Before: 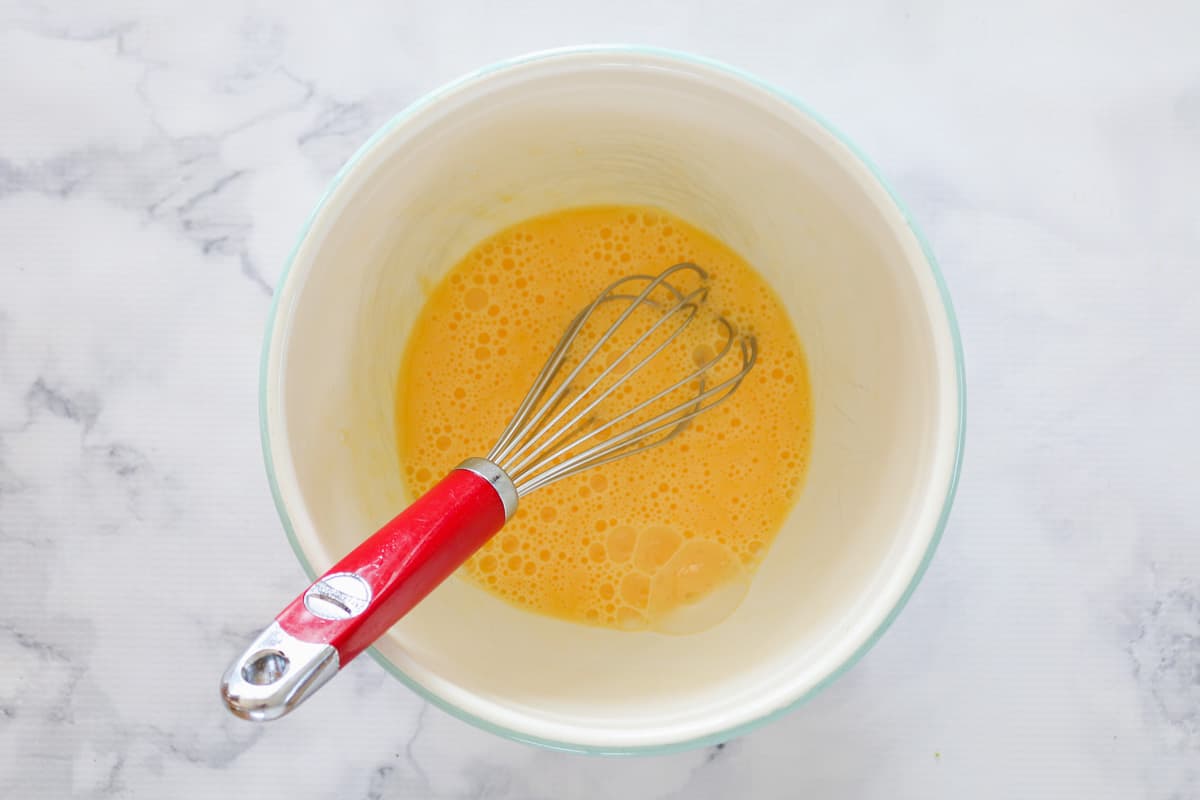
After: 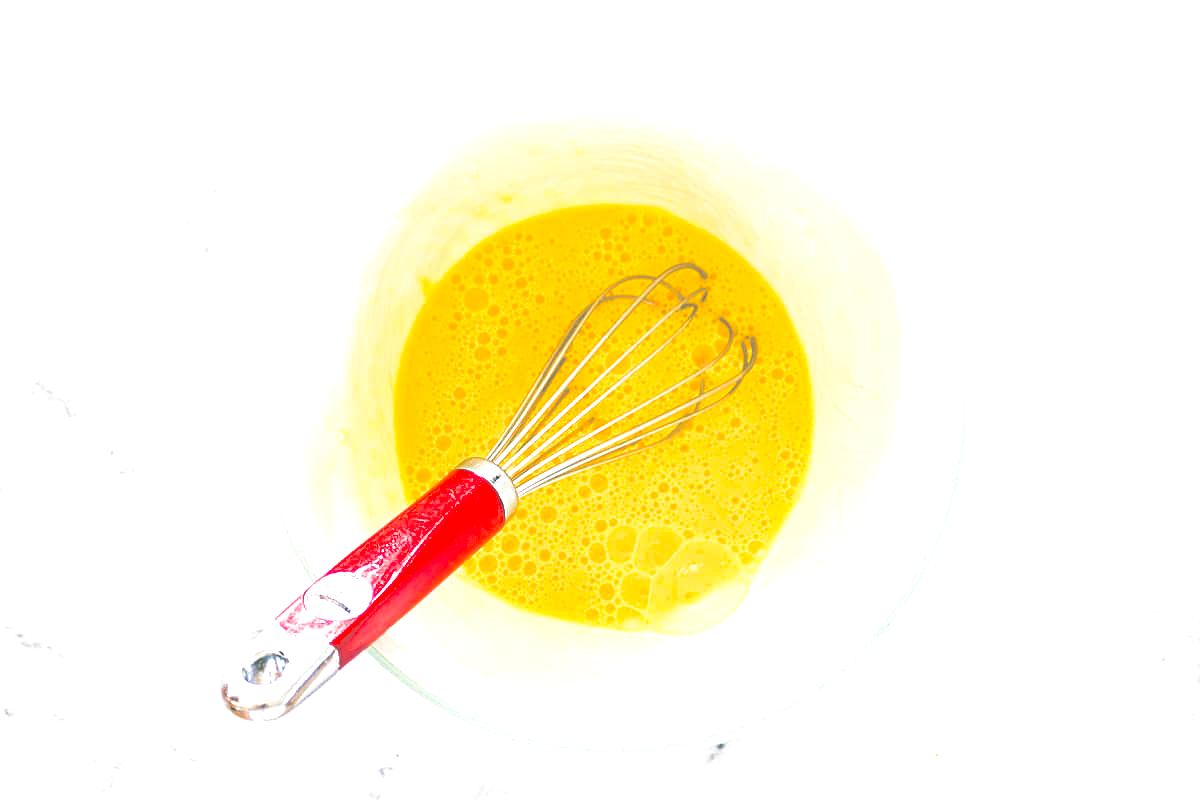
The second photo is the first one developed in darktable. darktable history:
color balance rgb: perceptual saturation grading › global saturation 20%, global vibrance 20%
split-toning: shadows › hue 186.43°, highlights › hue 49.29°, compress 30.29%
exposure: black level correction 0, exposure 1.1 EV, compensate highlight preservation false
sharpen: on, module defaults
